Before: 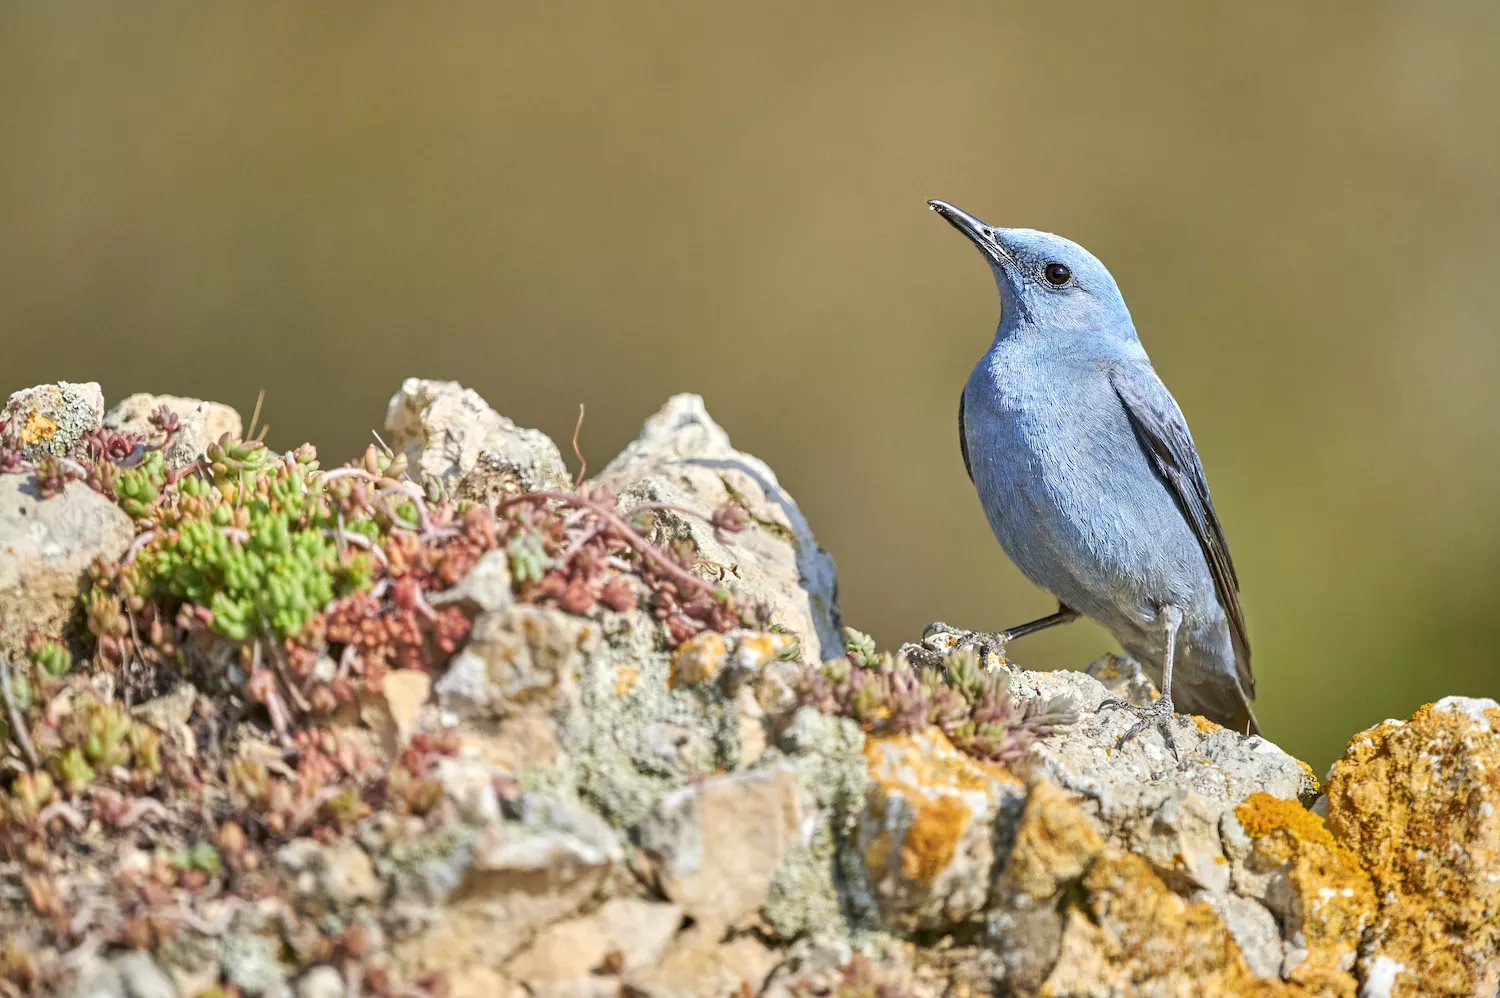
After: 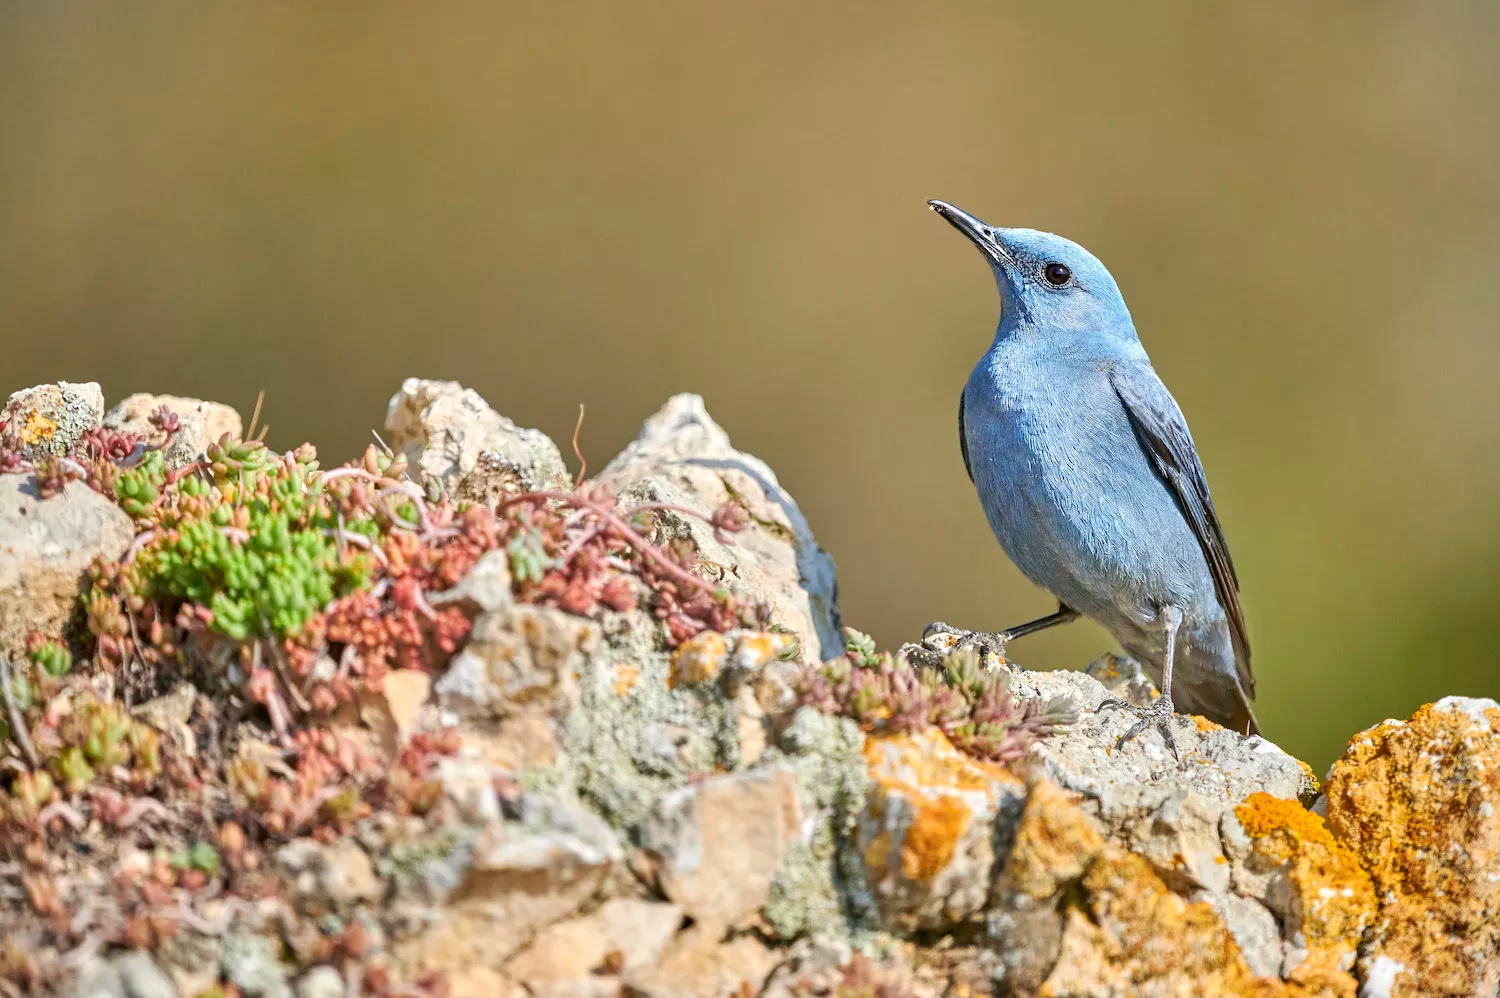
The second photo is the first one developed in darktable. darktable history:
vignetting: fall-off start 100.79%, brightness -0.211
